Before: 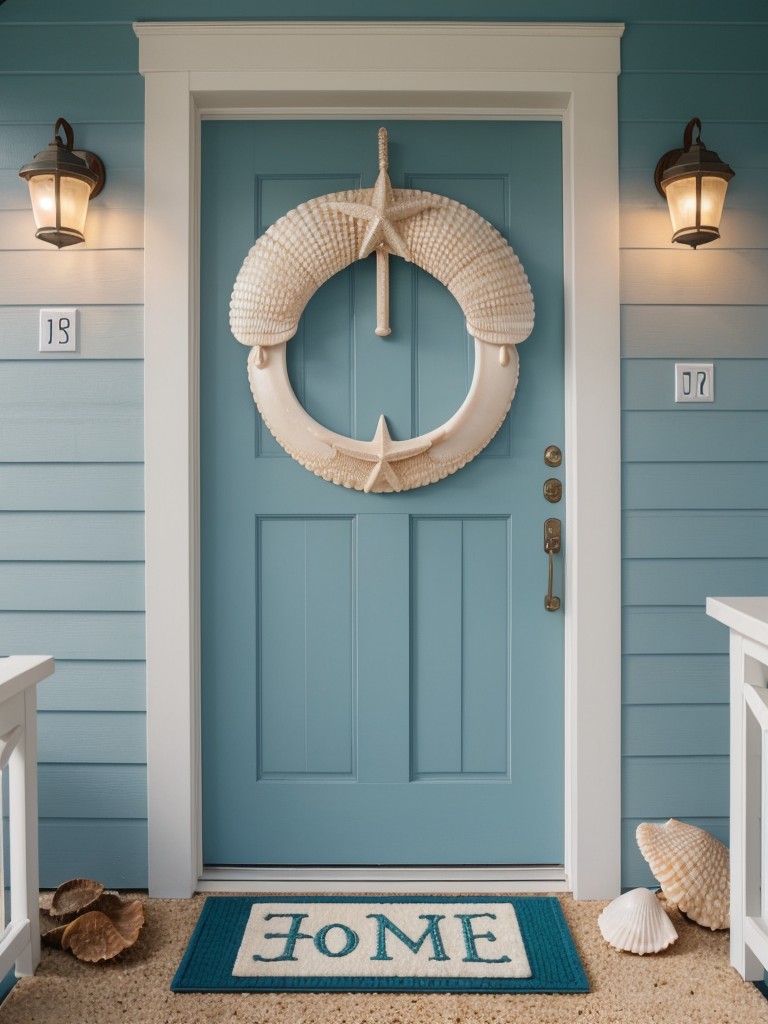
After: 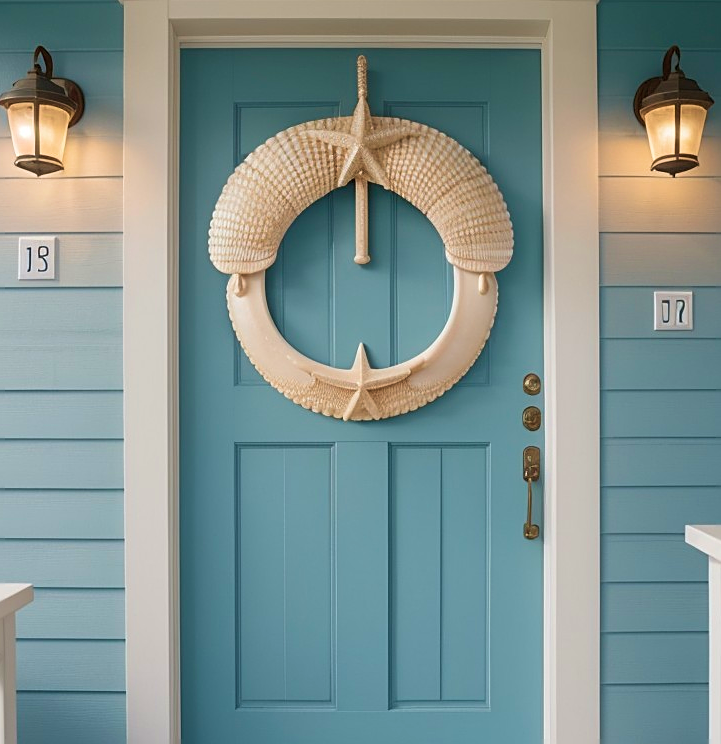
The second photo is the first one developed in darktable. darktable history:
crop: left 2.817%, top 7.093%, right 3.291%, bottom 20.236%
sharpen: on, module defaults
velvia: strength 44.71%
